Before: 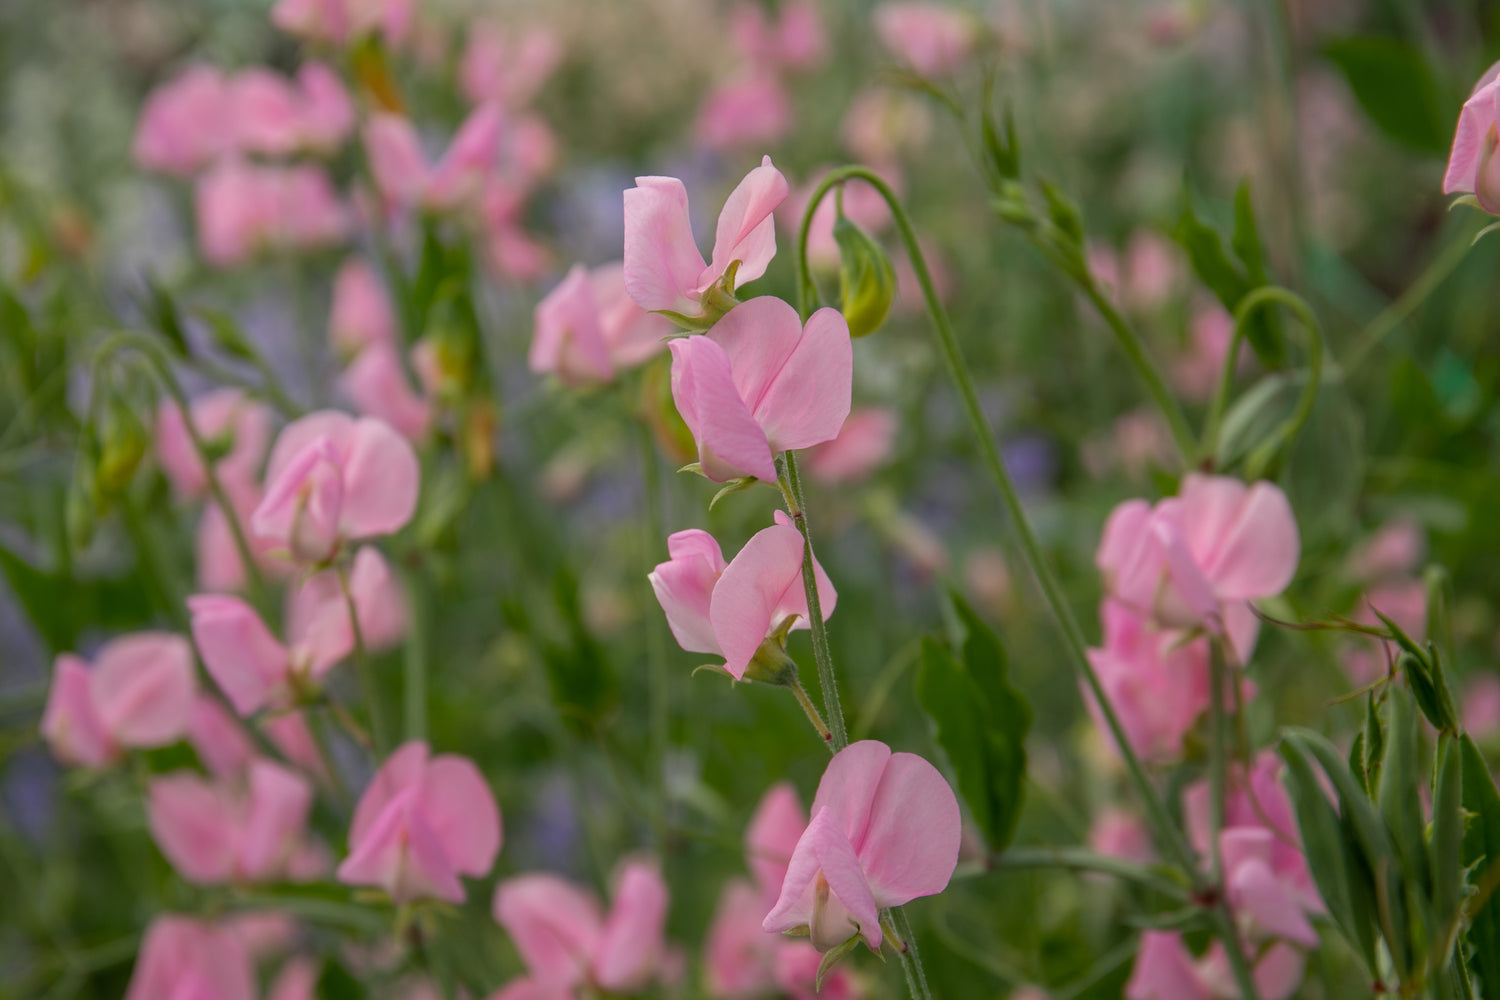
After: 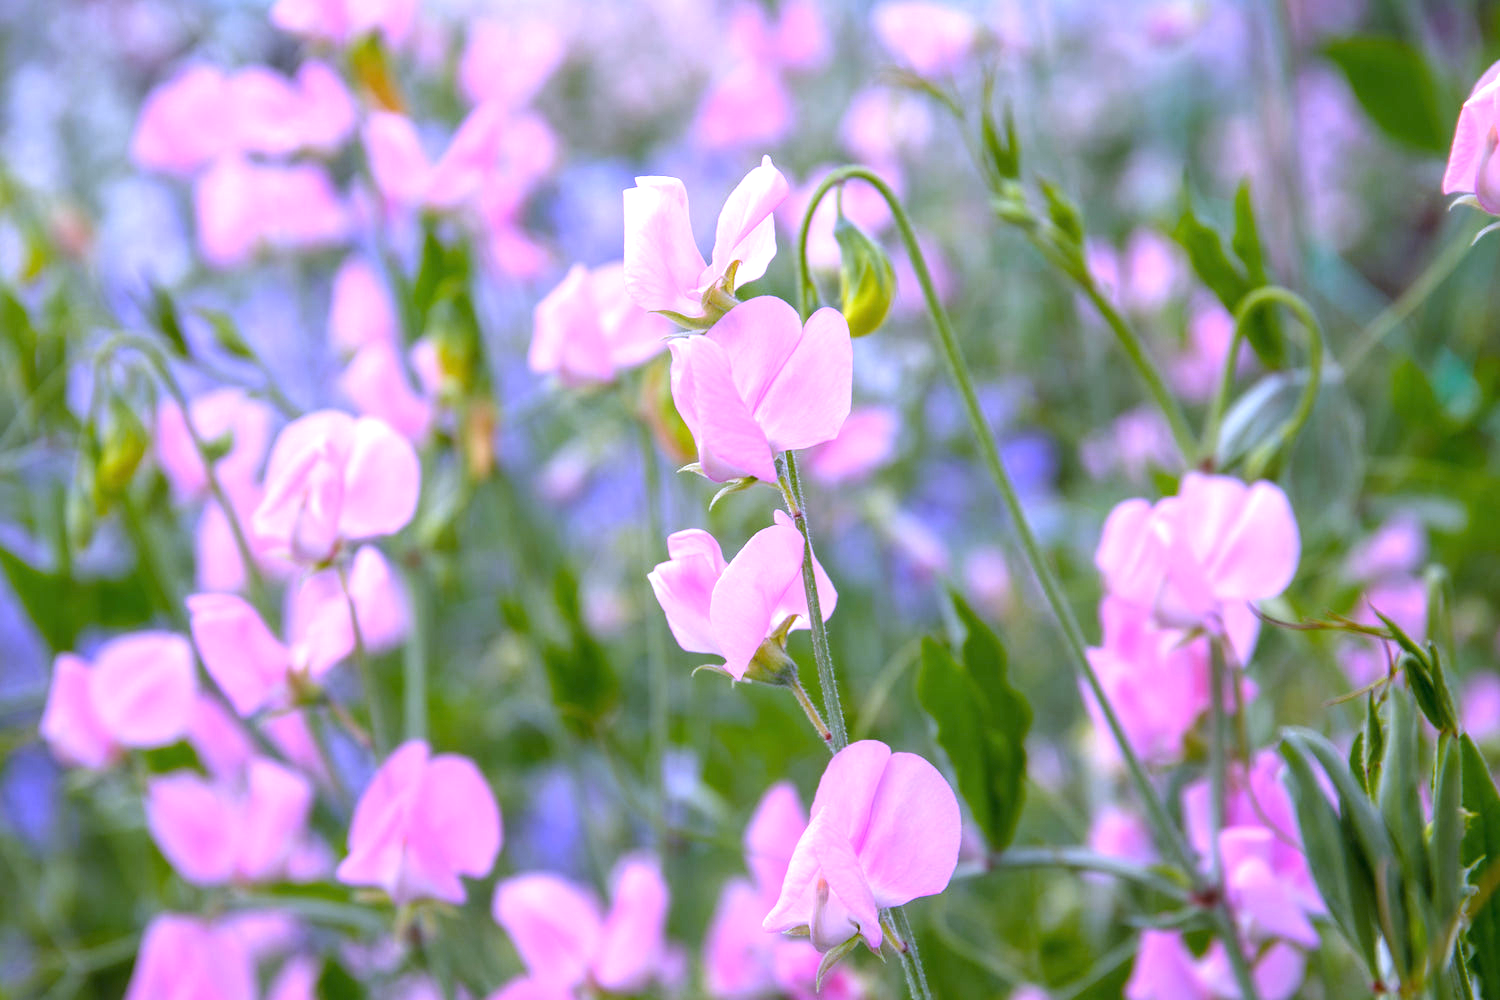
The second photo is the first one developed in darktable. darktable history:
white balance: red 0.98, blue 1.61
exposure: black level correction 0, exposure 1.3 EV, compensate exposure bias true, compensate highlight preservation false
